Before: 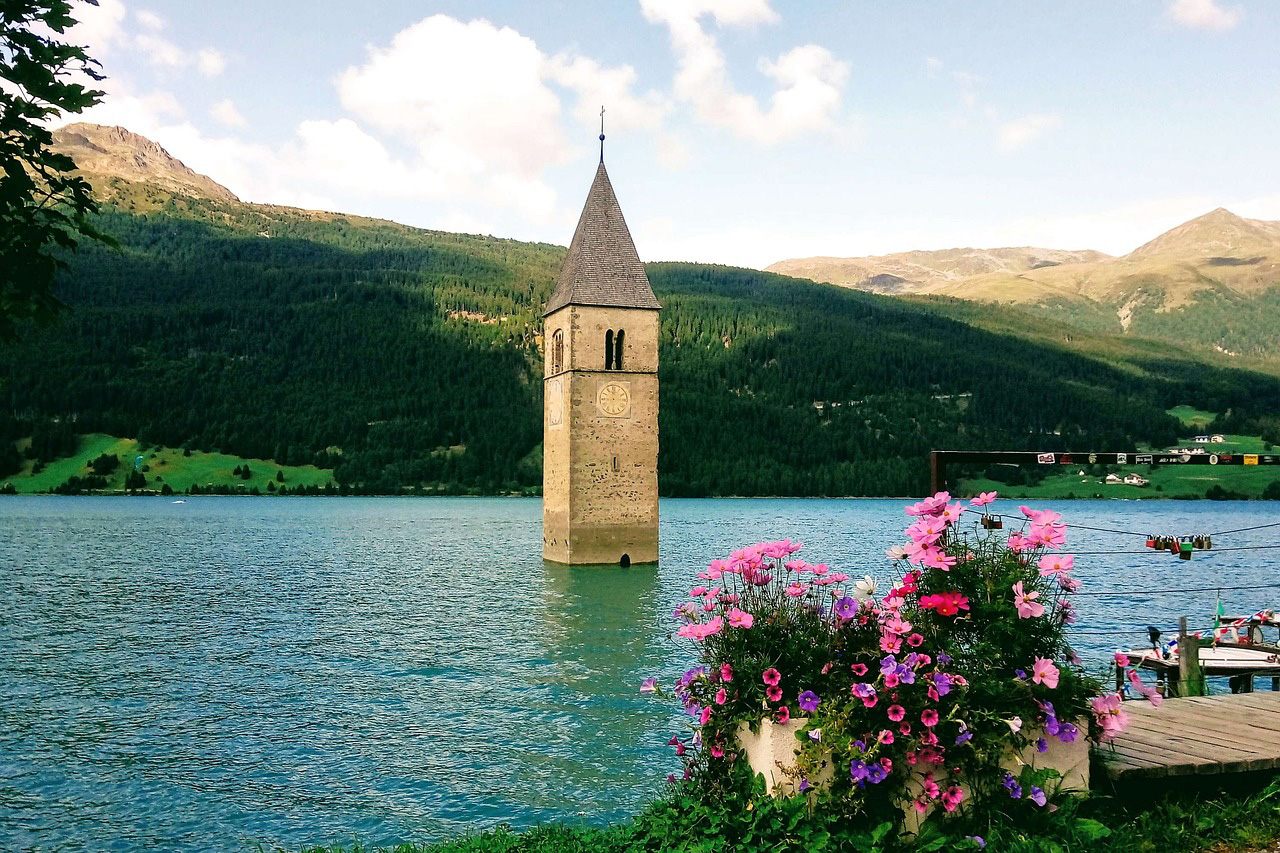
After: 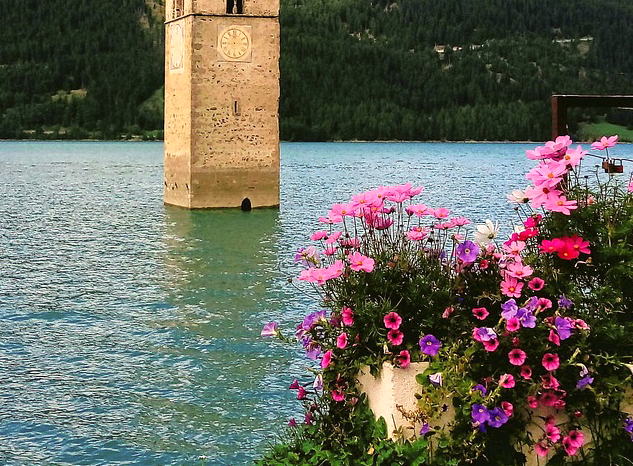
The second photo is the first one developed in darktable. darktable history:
rgb levels: mode RGB, independent channels, levels [[0, 0.474, 1], [0, 0.5, 1], [0, 0.5, 1]]
exposure: exposure 0.2 EV, compensate highlight preservation false
crop: left 29.672%, top 41.786%, right 20.851%, bottom 3.487%
